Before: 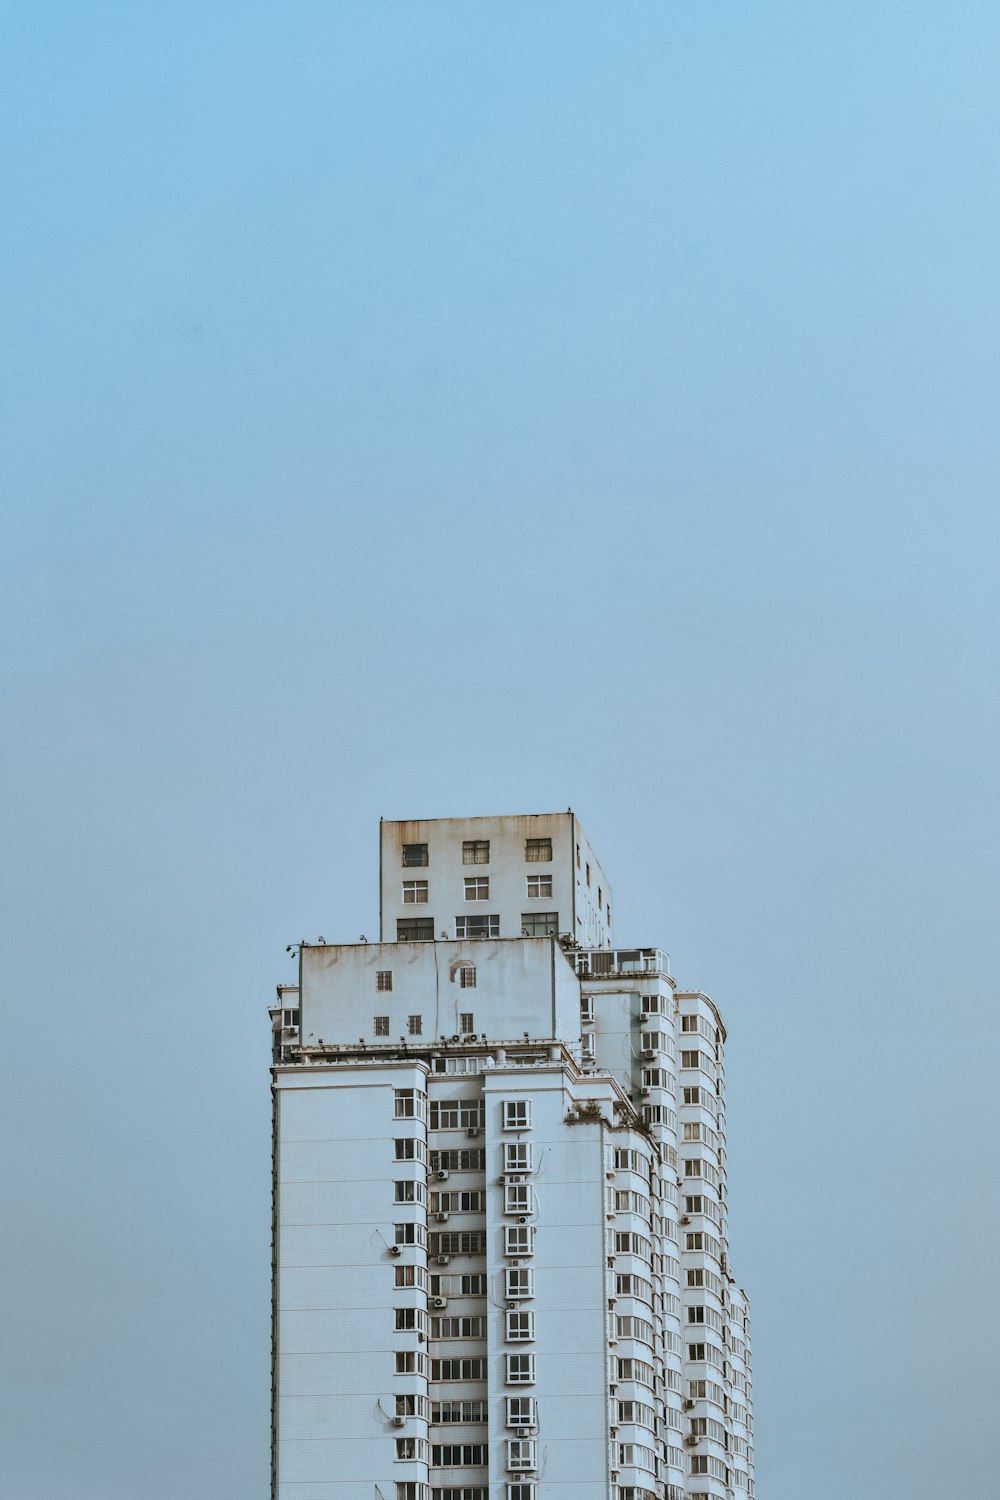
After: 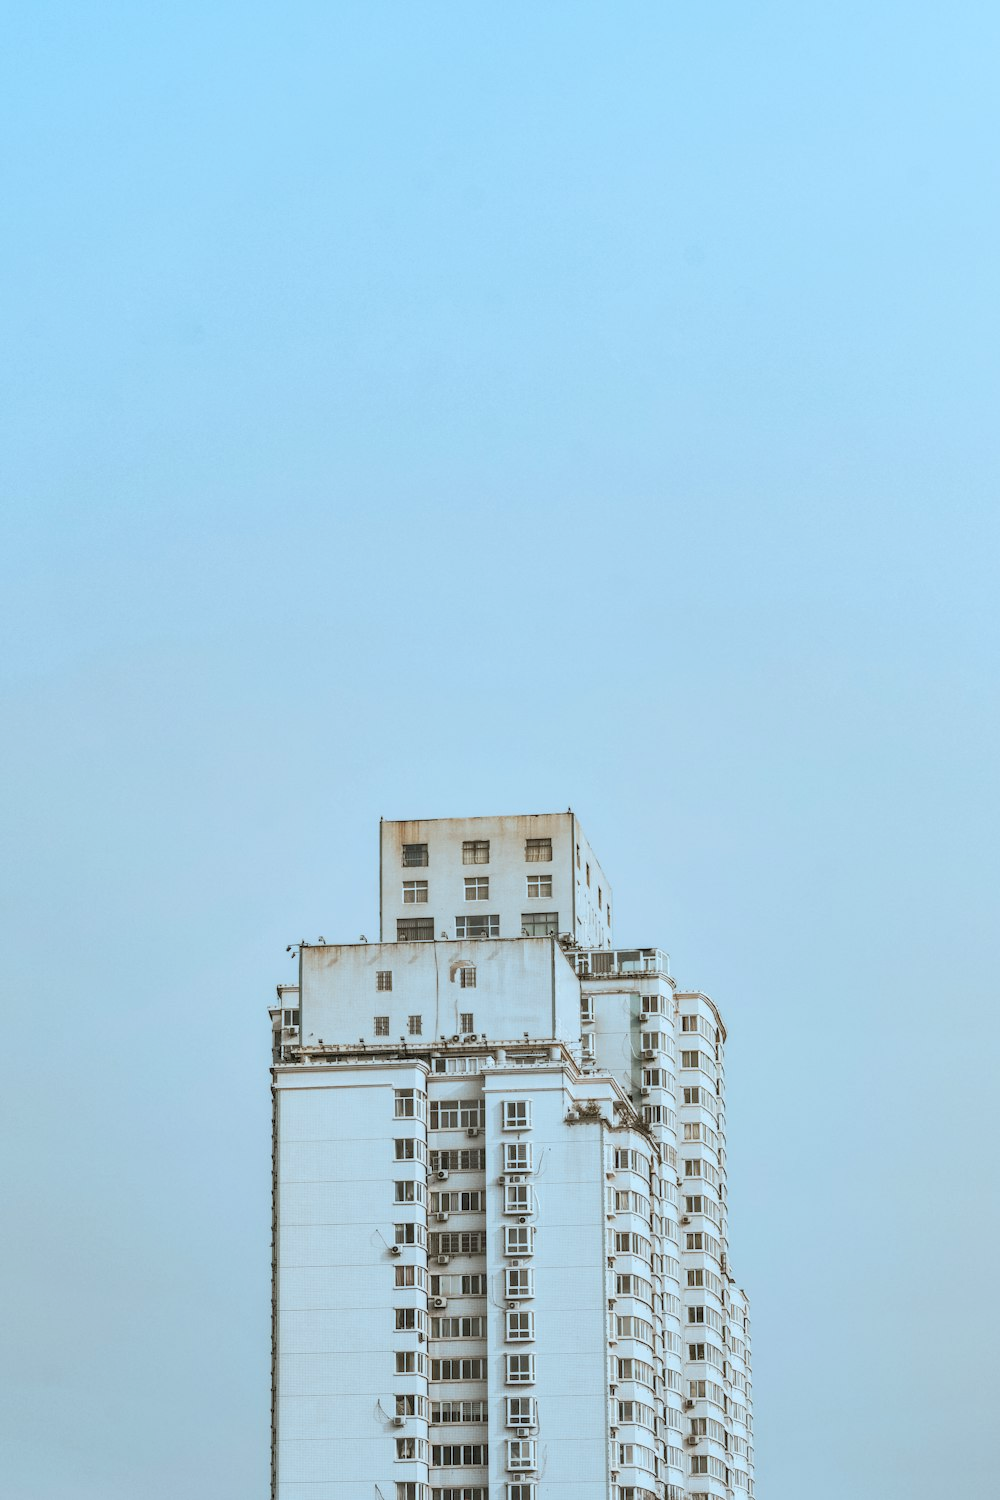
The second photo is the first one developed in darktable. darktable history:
color correction: highlights a* -2.94, highlights b* -2.23, shadows a* 2.22, shadows b* 2.81
tone equalizer: edges refinement/feathering 500, mask exposure compensation -1.57 EV, preserve details no
local contrast: detail 130%
contrast brightness saturation: brightness 0.272
